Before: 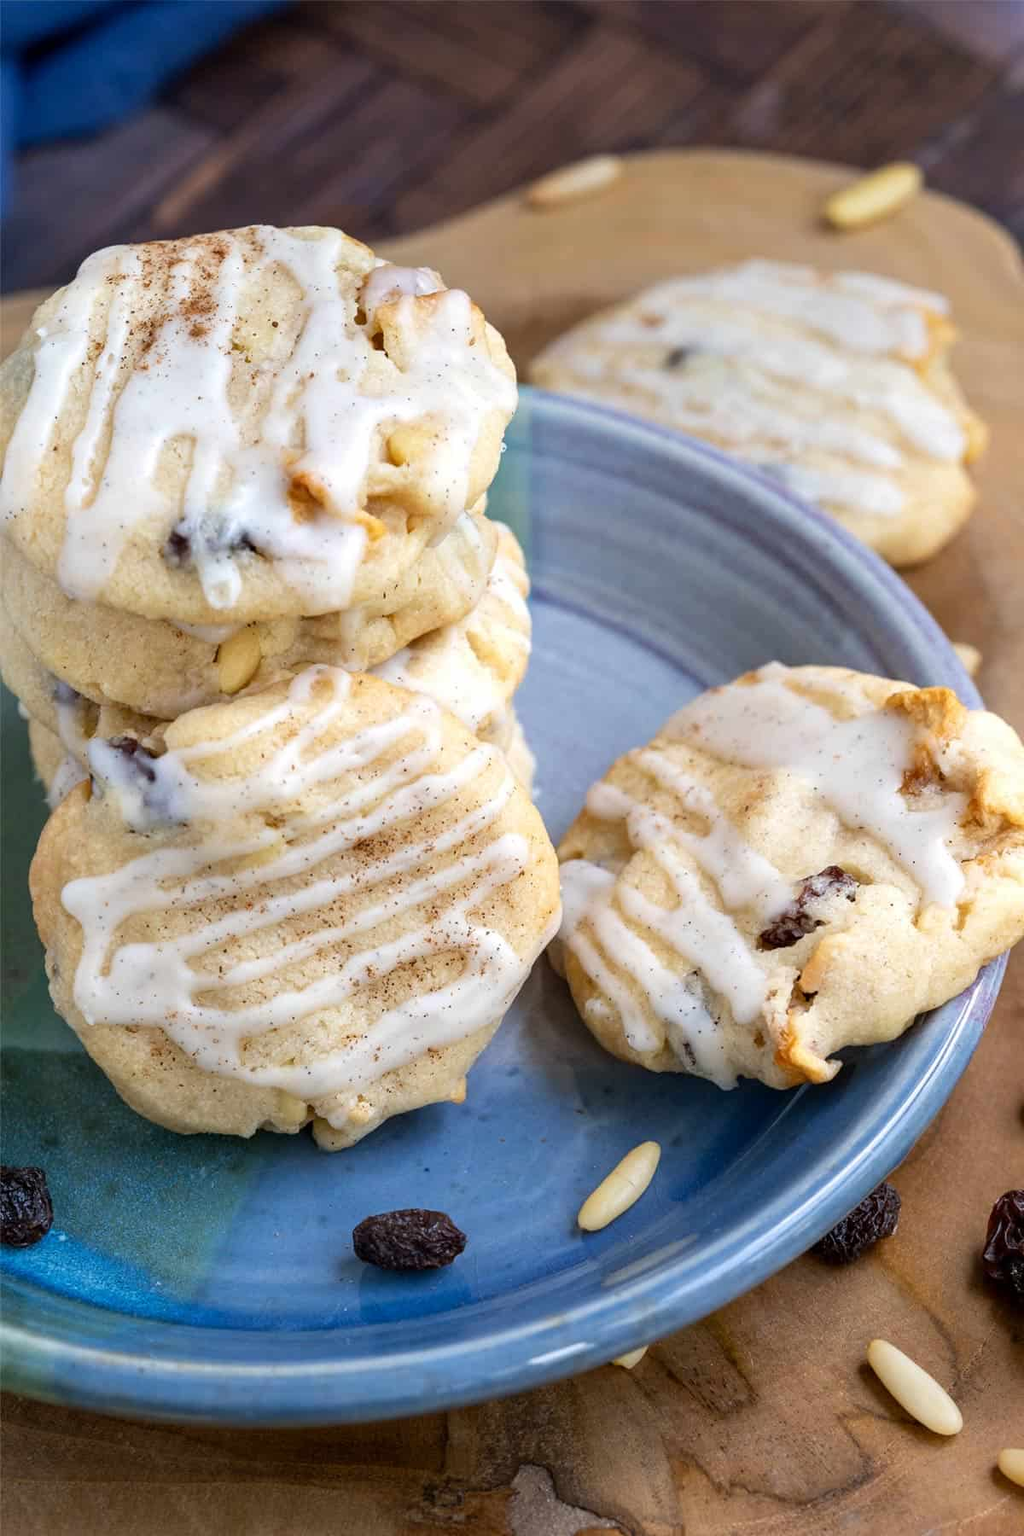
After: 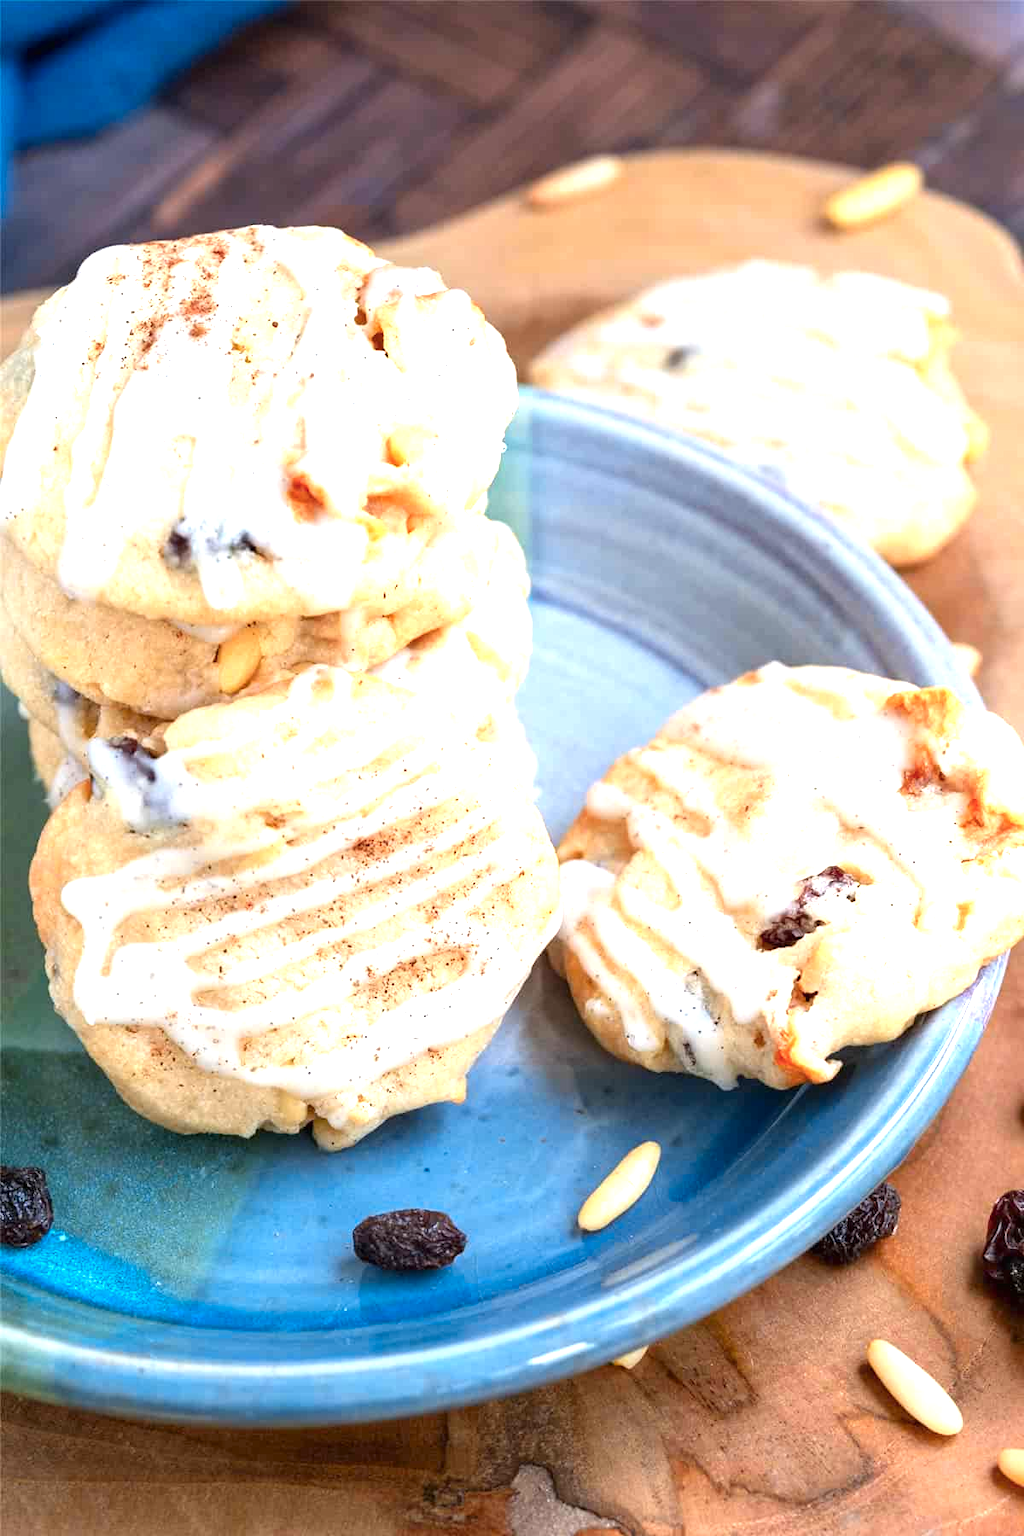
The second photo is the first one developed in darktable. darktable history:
color zones: curves: ch1 [(0.235, 0.558) (0.75, 0.5)]; ch2 [(0.25, 0.462) (0.749, 0.457)], mix 25.94%
exposure: black level correction 0, exposure 1.1 EV, compensate exposure bias true, compensate highlight preservation false
